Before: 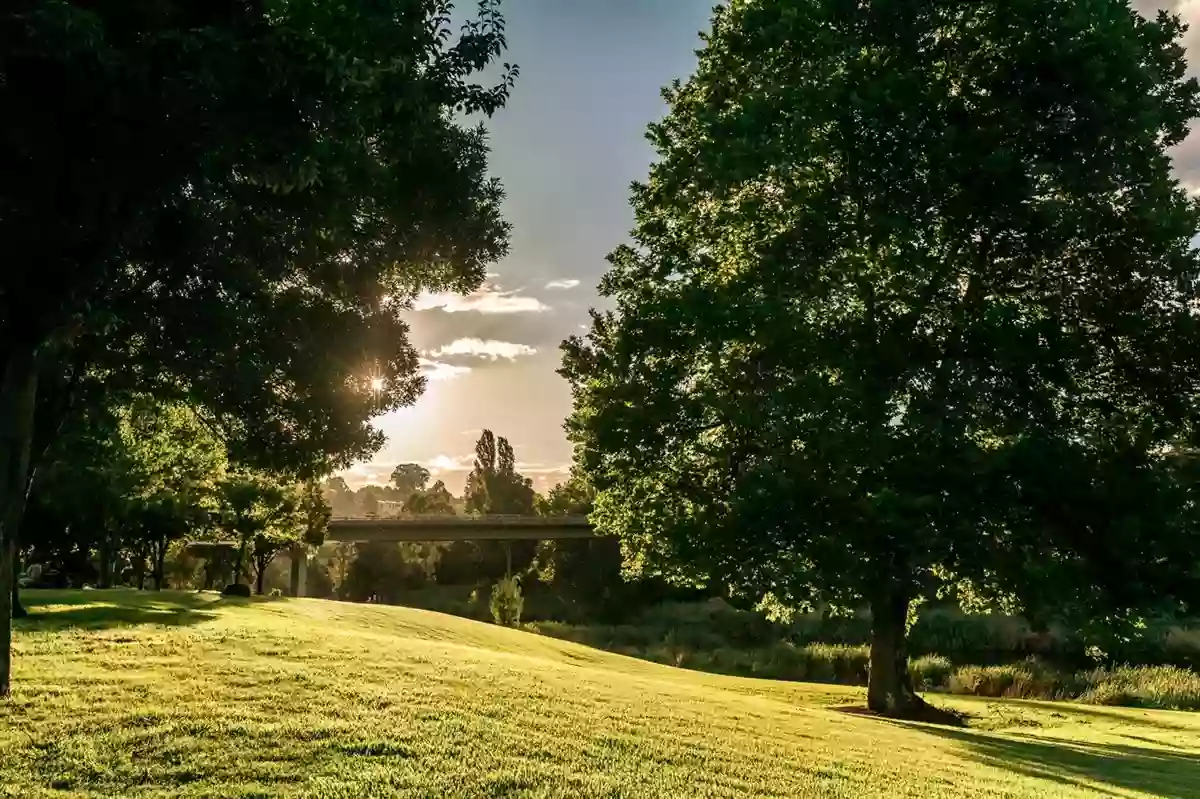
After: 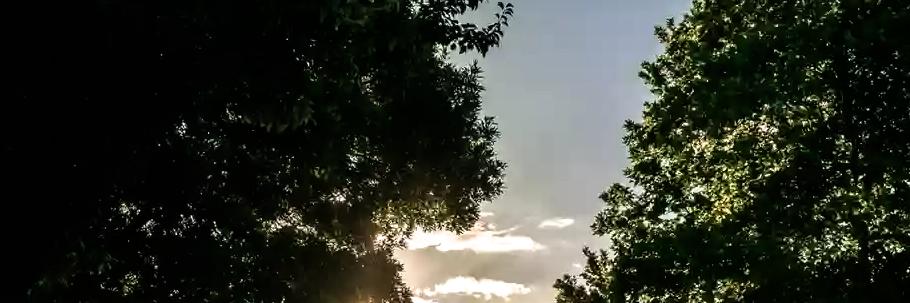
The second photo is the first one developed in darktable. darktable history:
filmic rgb: black relative exposure -9.14 EV, white relative exposure 2.31 EV, hardness 7.42
crop: left 0.564%, top 7.641%, right 23.488%, bottom 54.348%
contrast equalizer: octaves 7, y [[0.5 ×6], [0.5 ×6], [0.5 ×6], [0 ×6], [0, 0.039, 0.251, 0.29, 0.293, 0.292]], mix -0.296
